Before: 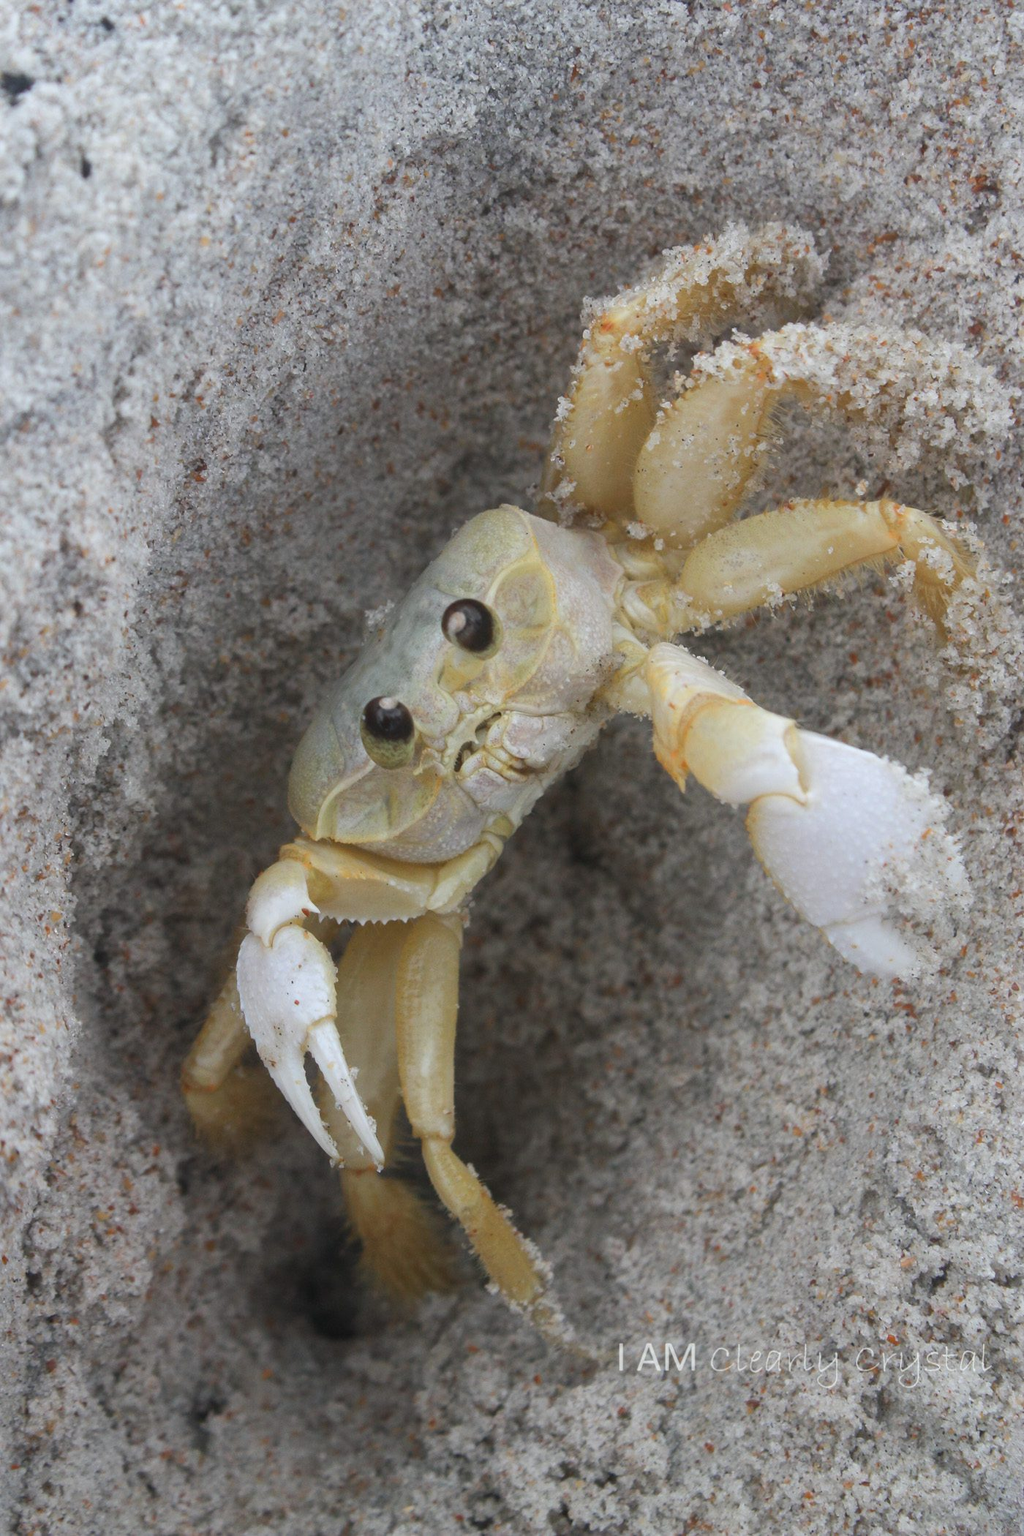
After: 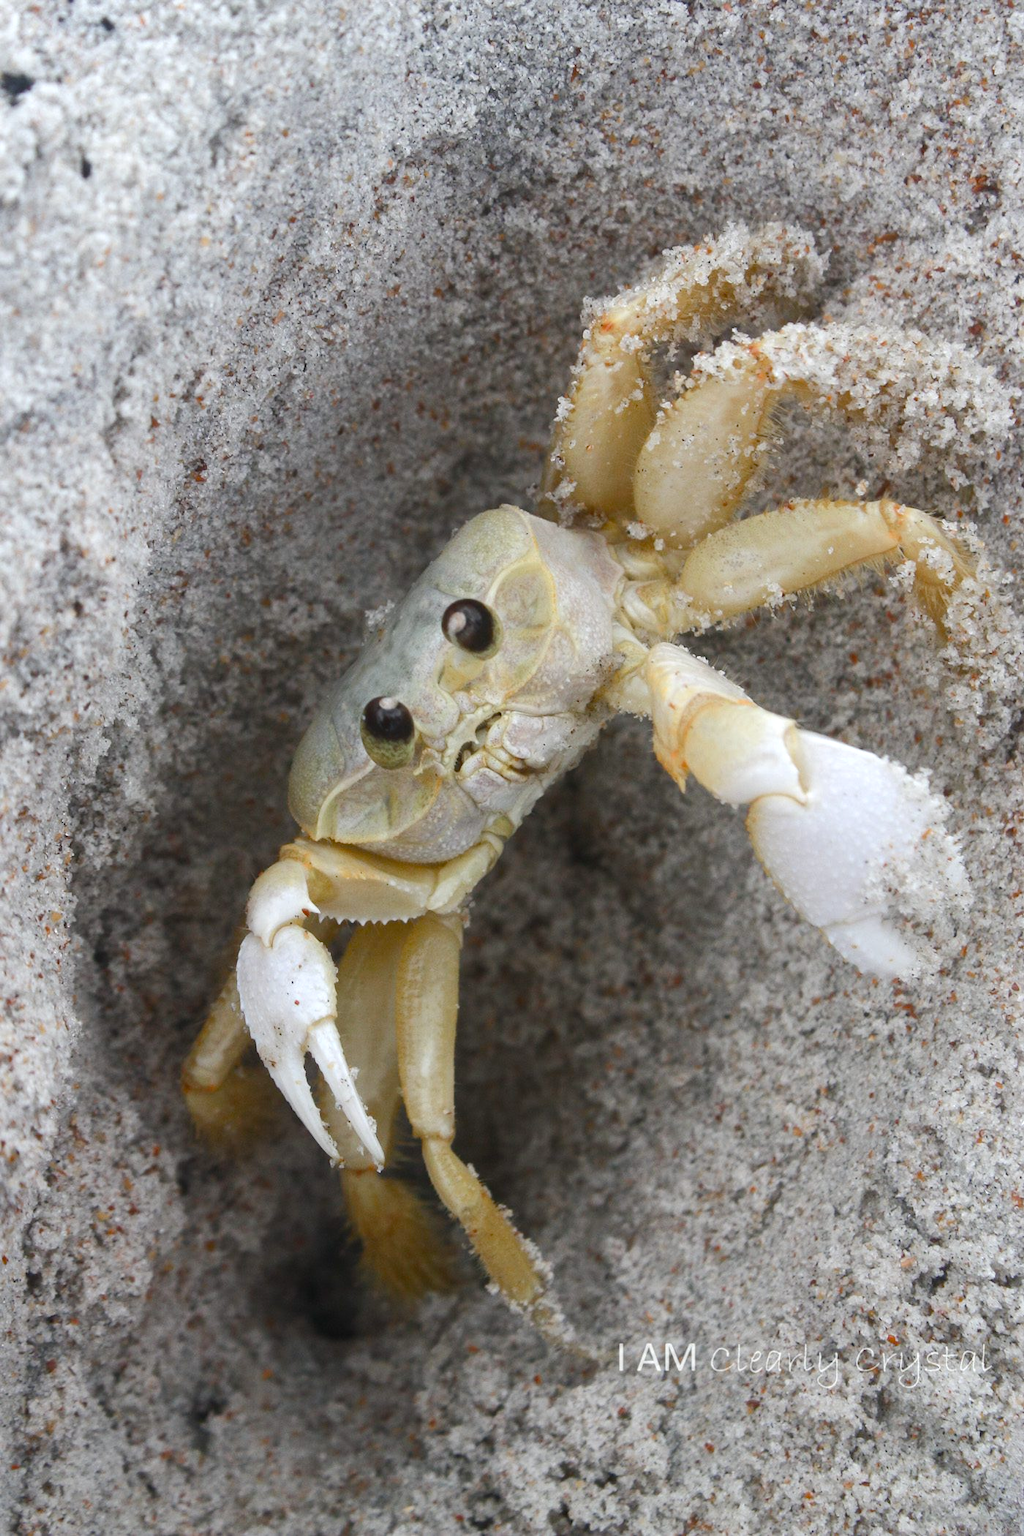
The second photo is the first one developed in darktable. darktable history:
tone equalizer: -8 EV -0.417 EV, -7 EV -0.389 EV, -6 EV -0.333 EV, -5 EV -0.222 EV, -3 EV 0.222 EV, -2 EV 0.333 EV, -1 EV 0.389 EV, +0 EV 0.417 EV, edges refinement/feathering 500, mask exposure compensation -1.57 EV, preserve details no
color balance rgb: perceptual saturation grading › global saturation 20%, perceptual saturation grading › highlights -25%, perceptual saturation grading › shadows 50%, global vibrance -25%
